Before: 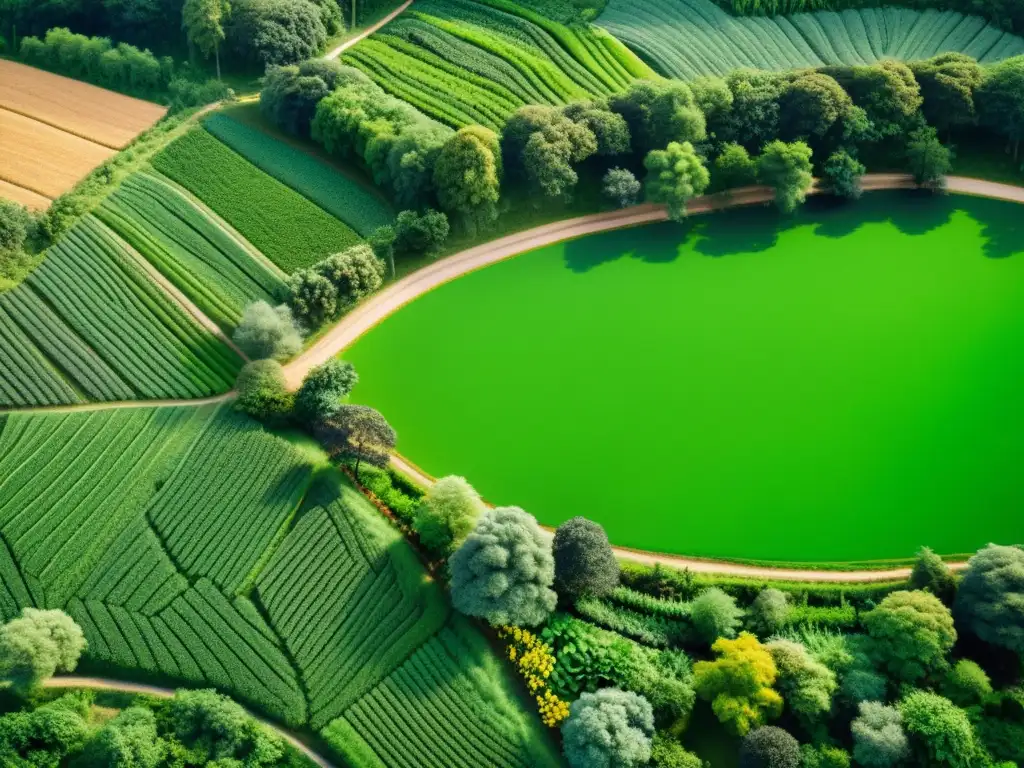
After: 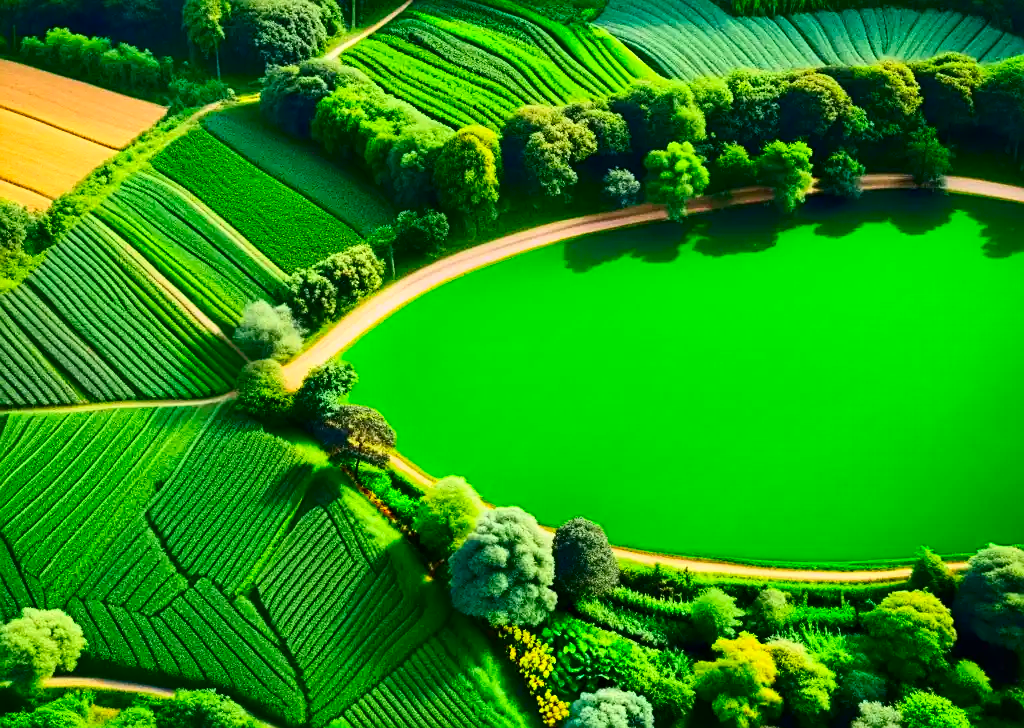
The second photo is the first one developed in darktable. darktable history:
sharpen: on, module defaults
contrast brightness saturation: contrast 0.26, brightness 0.02, saturation 0.87
crop and rotate: top 0%, bottom 5.097%
